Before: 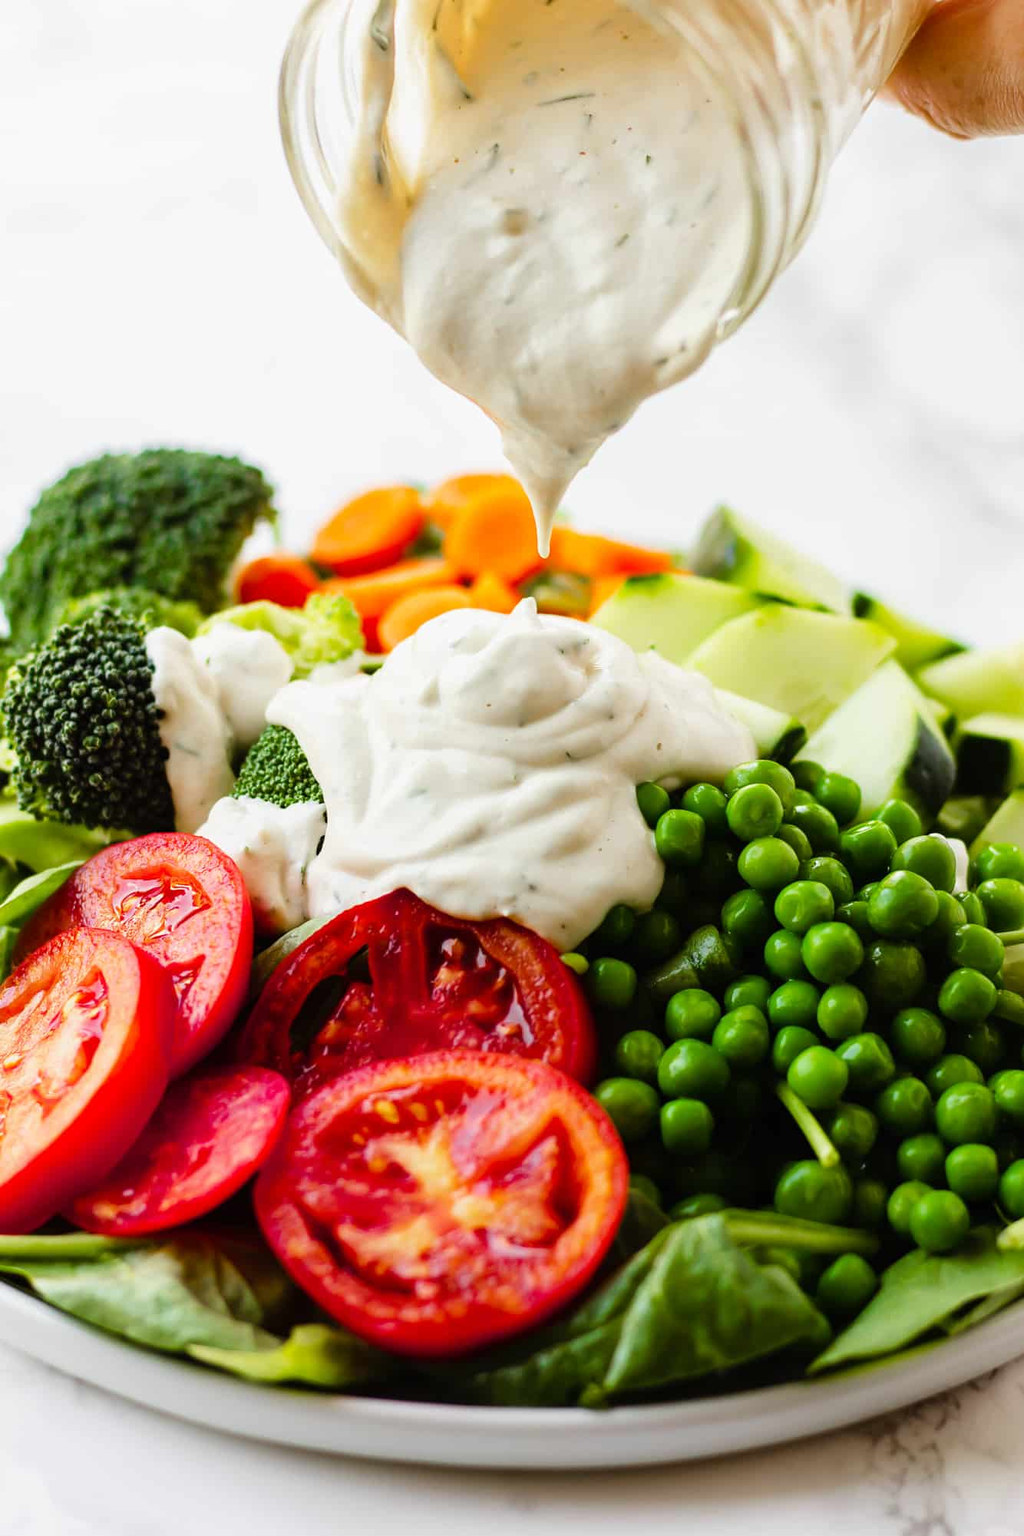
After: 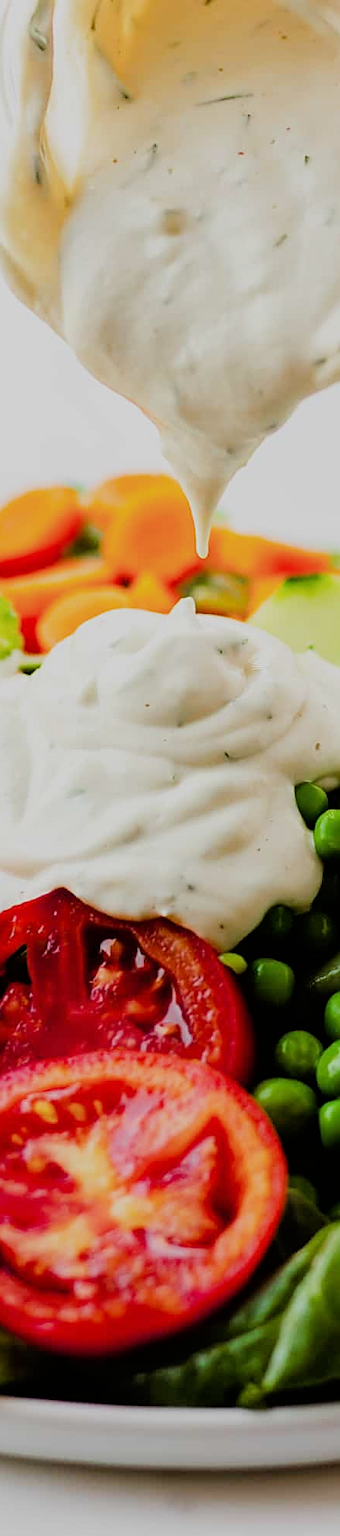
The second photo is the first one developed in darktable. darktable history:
crop: left 33.36%, right 33.36%
filmic rgb: black relative exposure -7.65 EV, white relative exposure 4.56 EV, hardness 3.61
sharpen: on, module defaults
